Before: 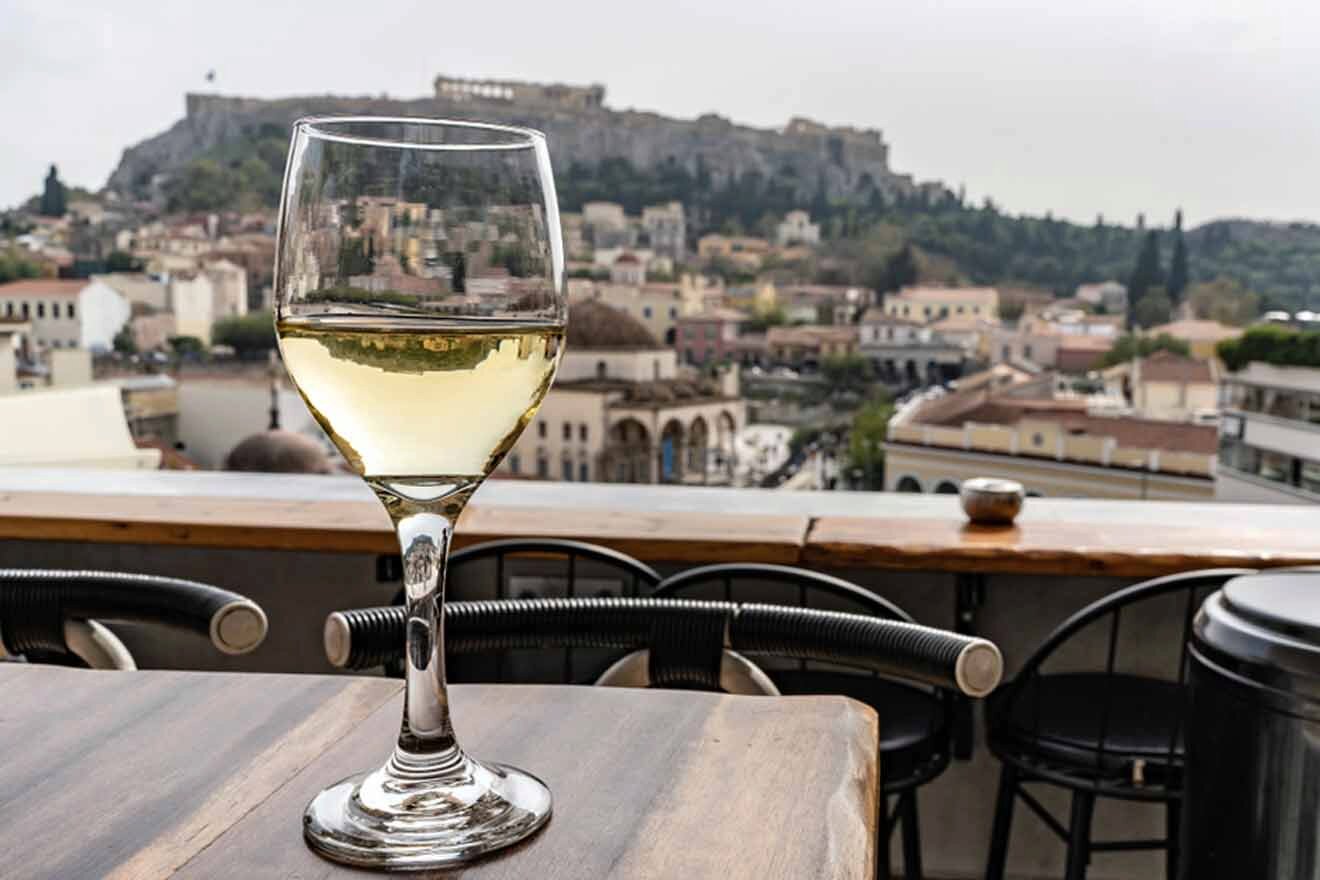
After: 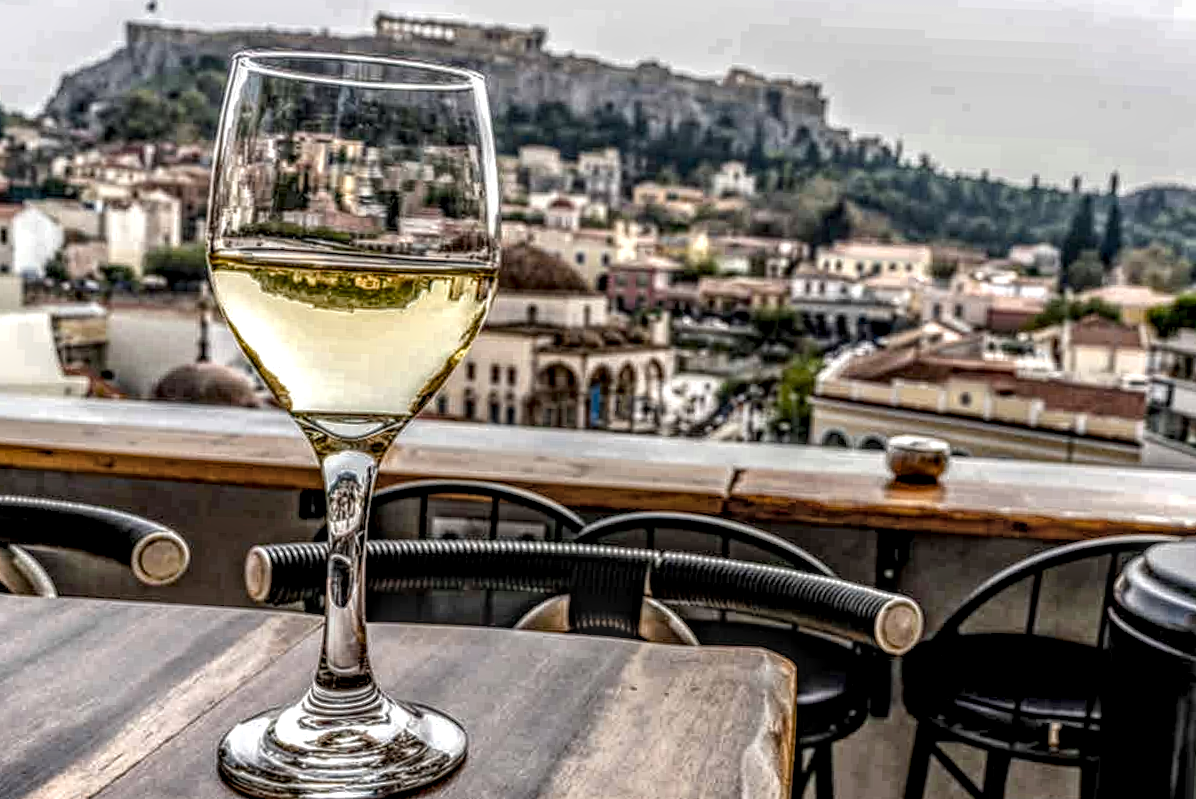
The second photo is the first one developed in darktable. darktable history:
color balance rgb: perceptual saturation grading › global saturation 20%, perceptual saturation grading › highlights -25.49%, perceptual saturation grading › shadows 25.739%
exposure: black level correction 0.002, compensate highlight preservation false
local contrast: highlights 1%, shadows 3%, detail 299%, midtone range 0.302
crop and rotate: angle -2.06°, left 3.121%, top 3.86%, right 1.398%, bottom 0.487%
